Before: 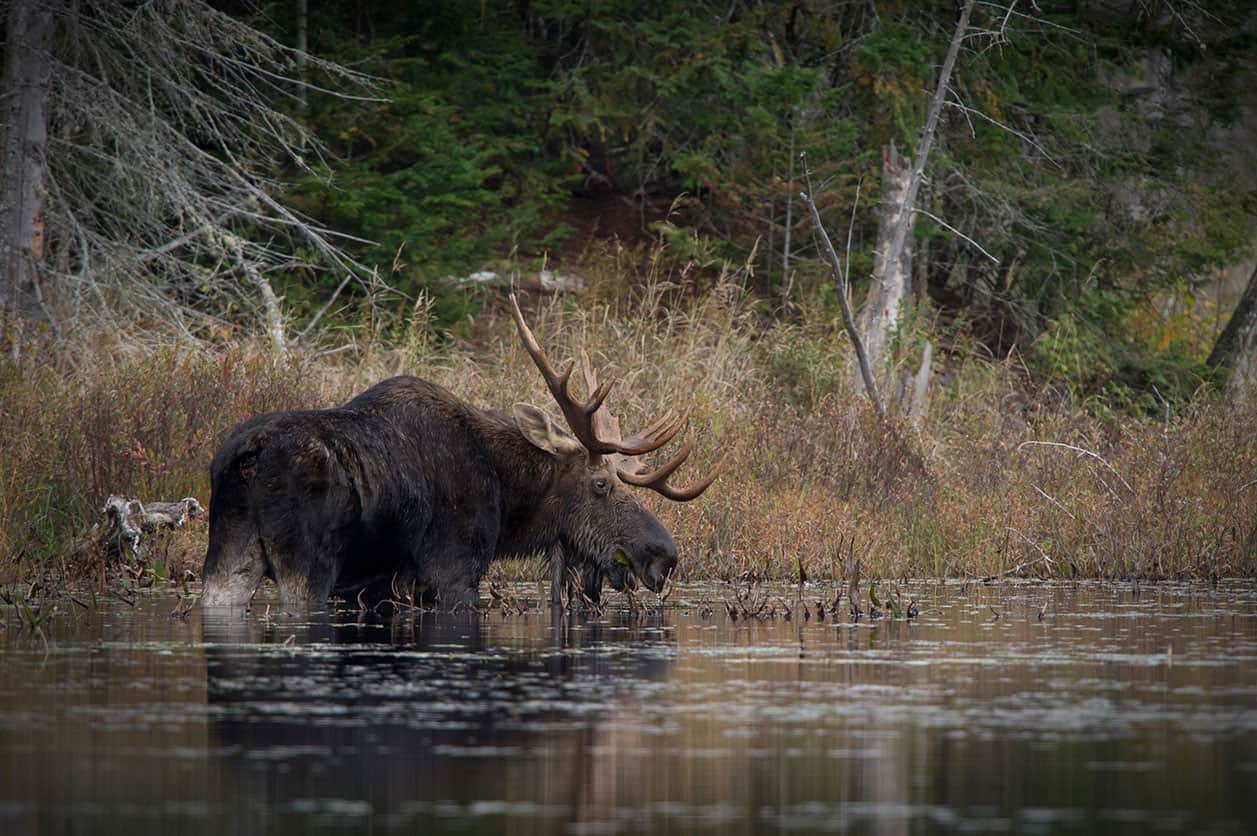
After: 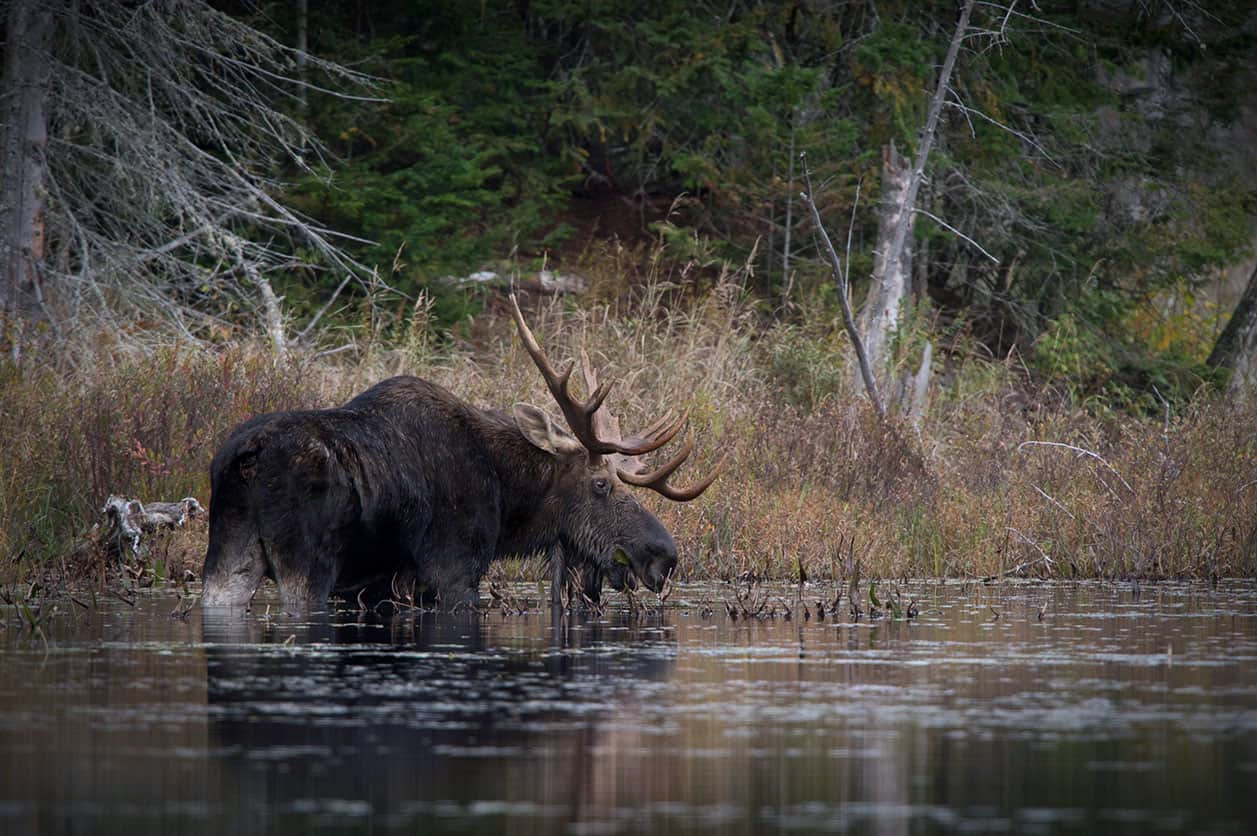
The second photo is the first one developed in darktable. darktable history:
color calibration: illuminant as shot in camera, x 0.358, y 0.373, temperature 4628.91 K
contrast brightness saturation: contrast 0.079, saturation 0.021
